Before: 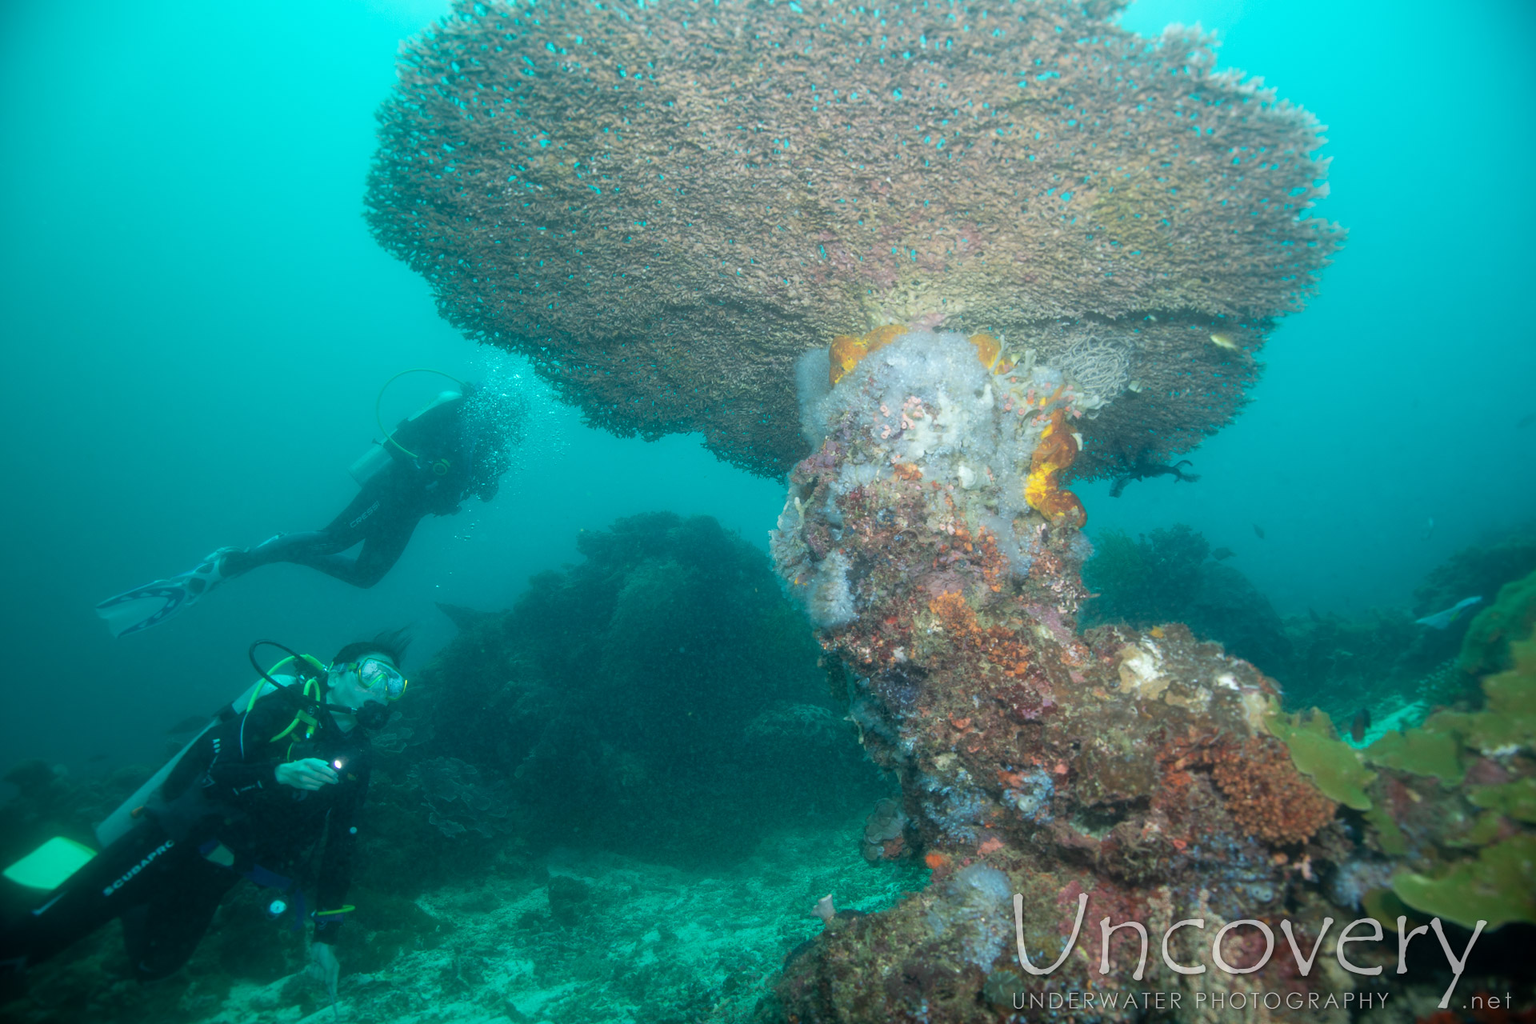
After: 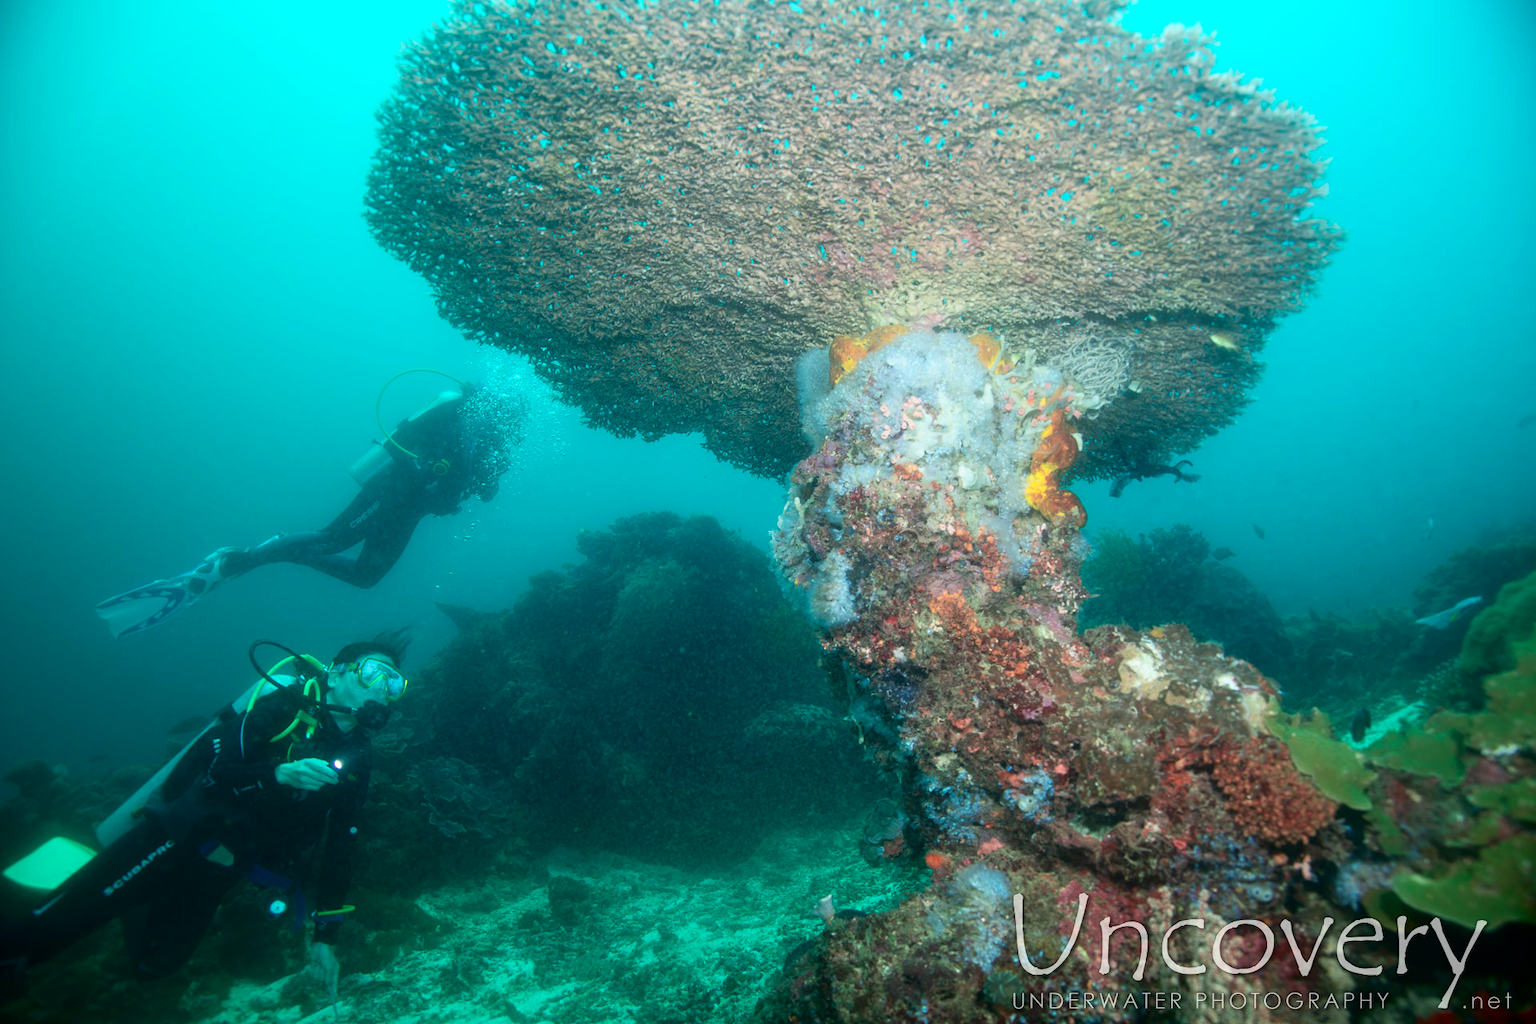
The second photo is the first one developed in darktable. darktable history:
tone curve: curves: ch0 [(0, 0) (0.059, 0.027) (0.178, 0.105) (0.292, 0.233) (0.485, 0.472) (0.837, 0.887) (1, 0.983)]; ch1 [(0, 0) (0.23, 0.166) (0.34, 0.298) (0.371, 0.334) (0.435, 0.413) (0.477, 0.469) (0.499, 0.498) (0.534, 0.551) (0.56, 0.585) (0.754, 0.801) (1, 1)]; ch2 [(0, 0) (0.431, 0.414) (0.498, 0.503) (0.524, 0.531) (0.568, 0.567) (0.6, 0.597) (0.65, 0.651) (0.752, 0.764) (1, 1)], color space Lab, independent channels, preserve colors none
